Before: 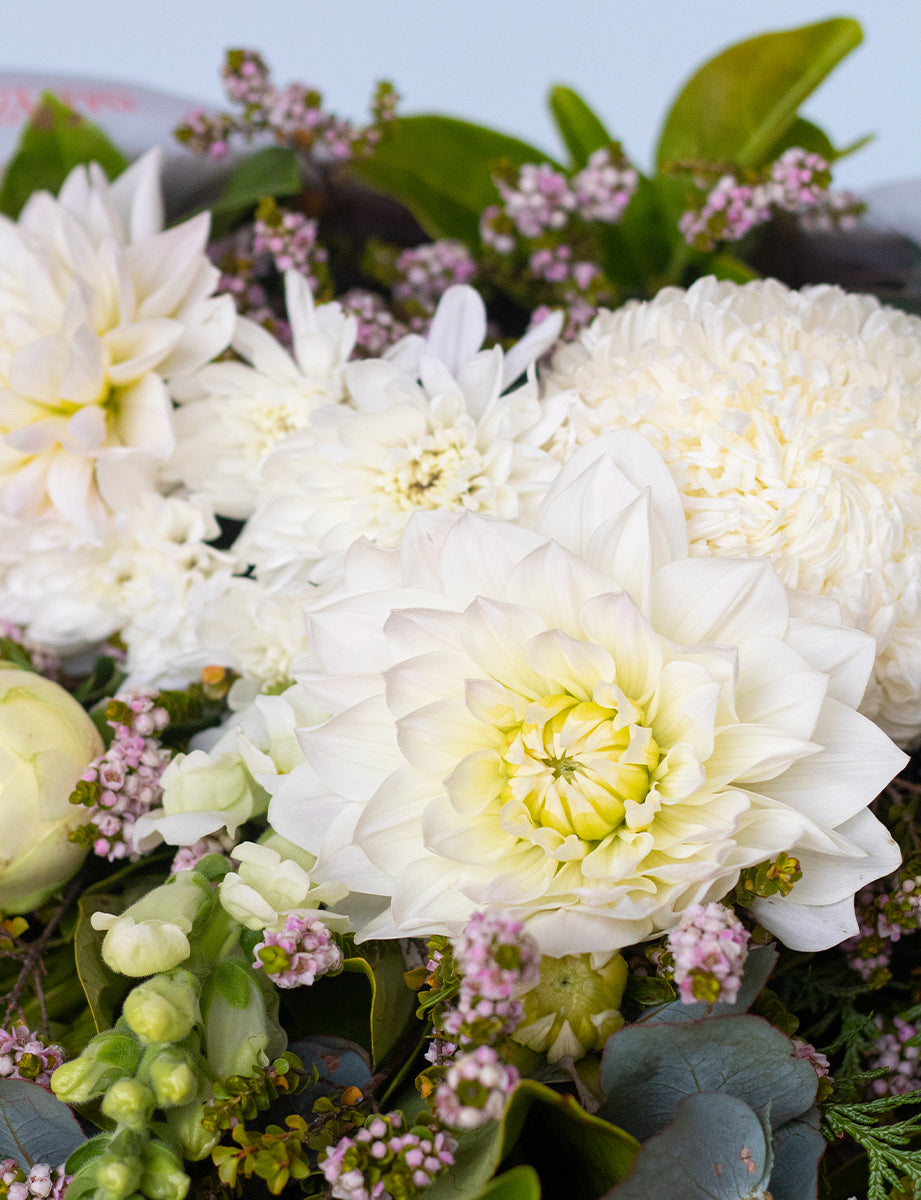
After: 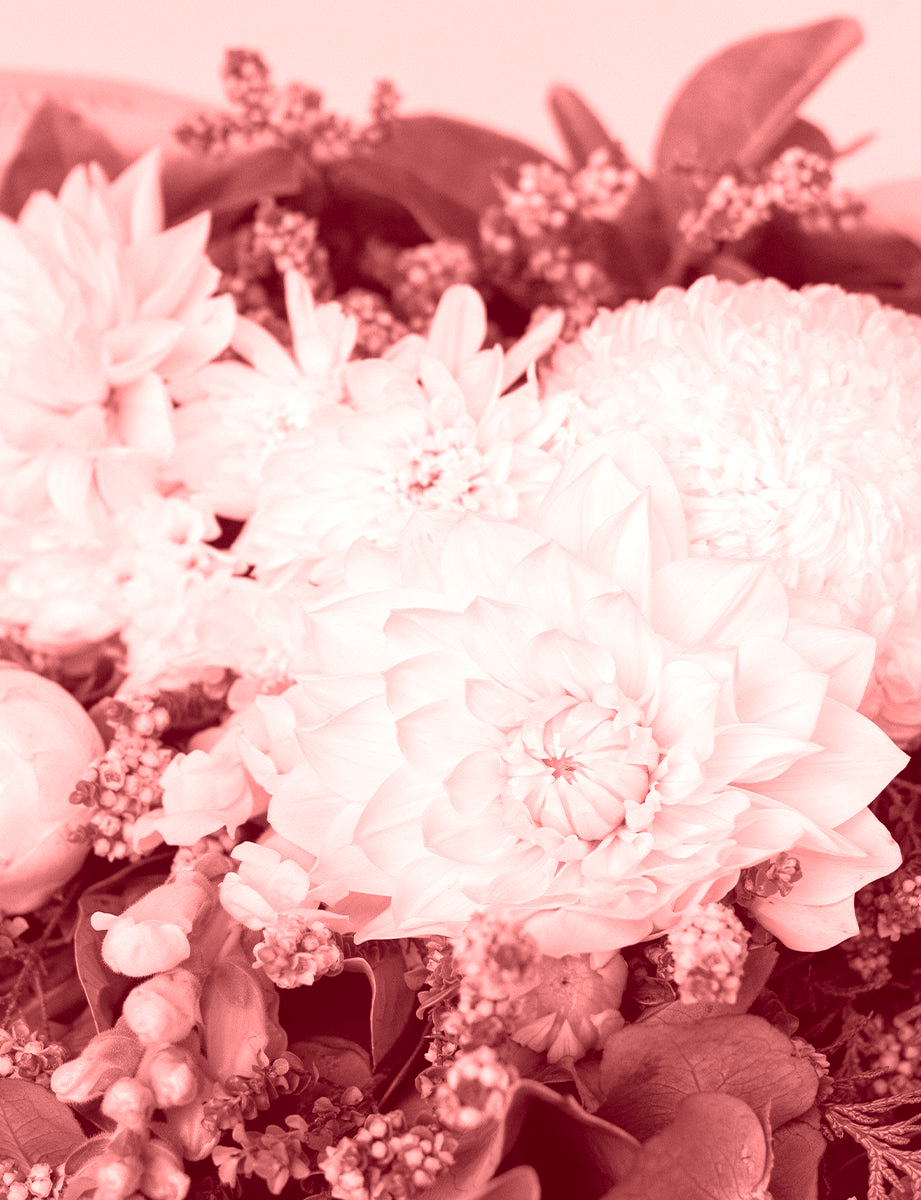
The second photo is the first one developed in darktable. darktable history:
color correction: highlights a* 10.32, highlights b* 14.66, shadows a* -9.59, shadows b* -15.02
colorize: saturation 60%, source mix 100%
shadows and highlights: shadows -10, white point adjustment 1.5, highlights 10
